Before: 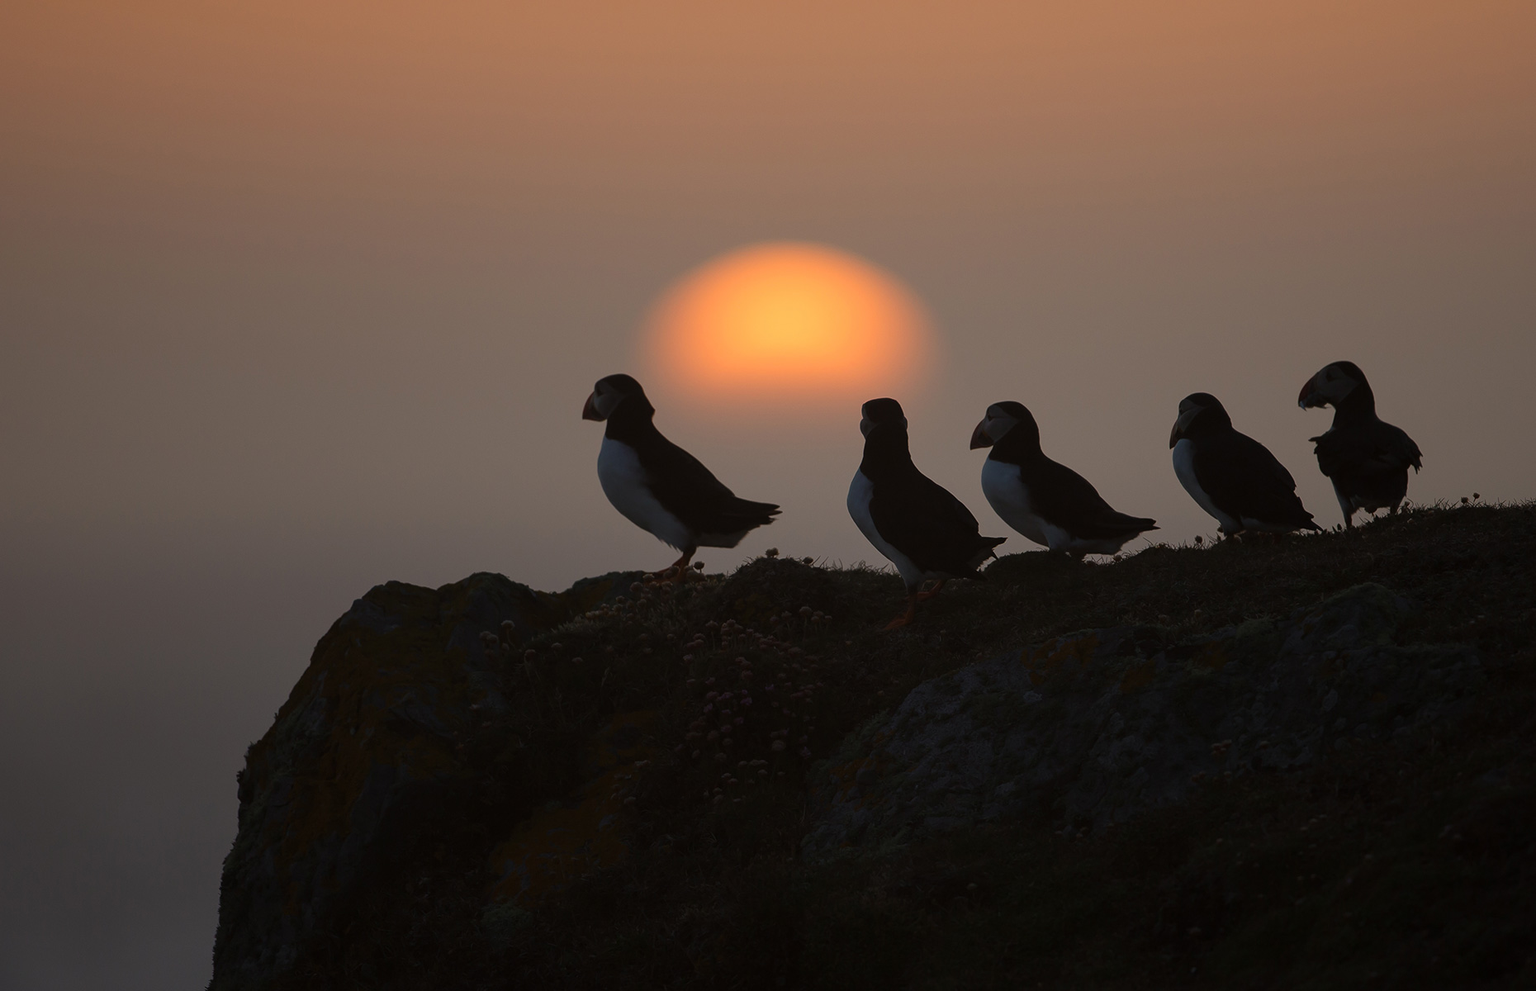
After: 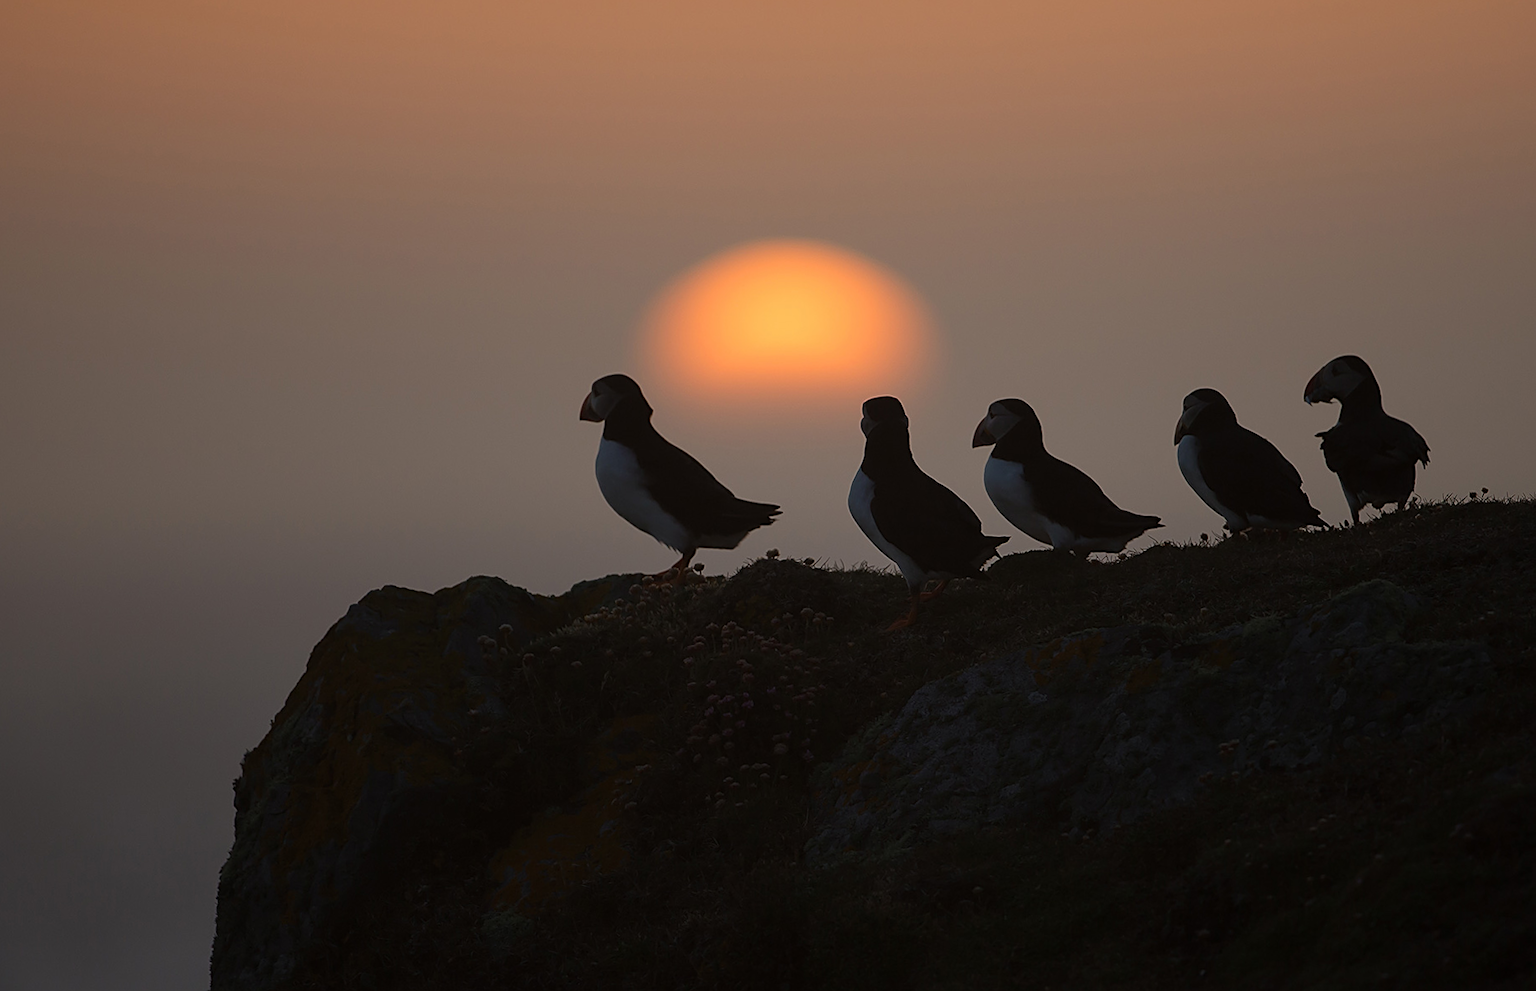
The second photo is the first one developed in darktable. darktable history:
rotate and perspective: rotation -0.45°, automatic cropping original format, crop left 0.008, crop right 0.992, crop top 0.012, crop bottom 0.988
sharpen: on, module defaults
